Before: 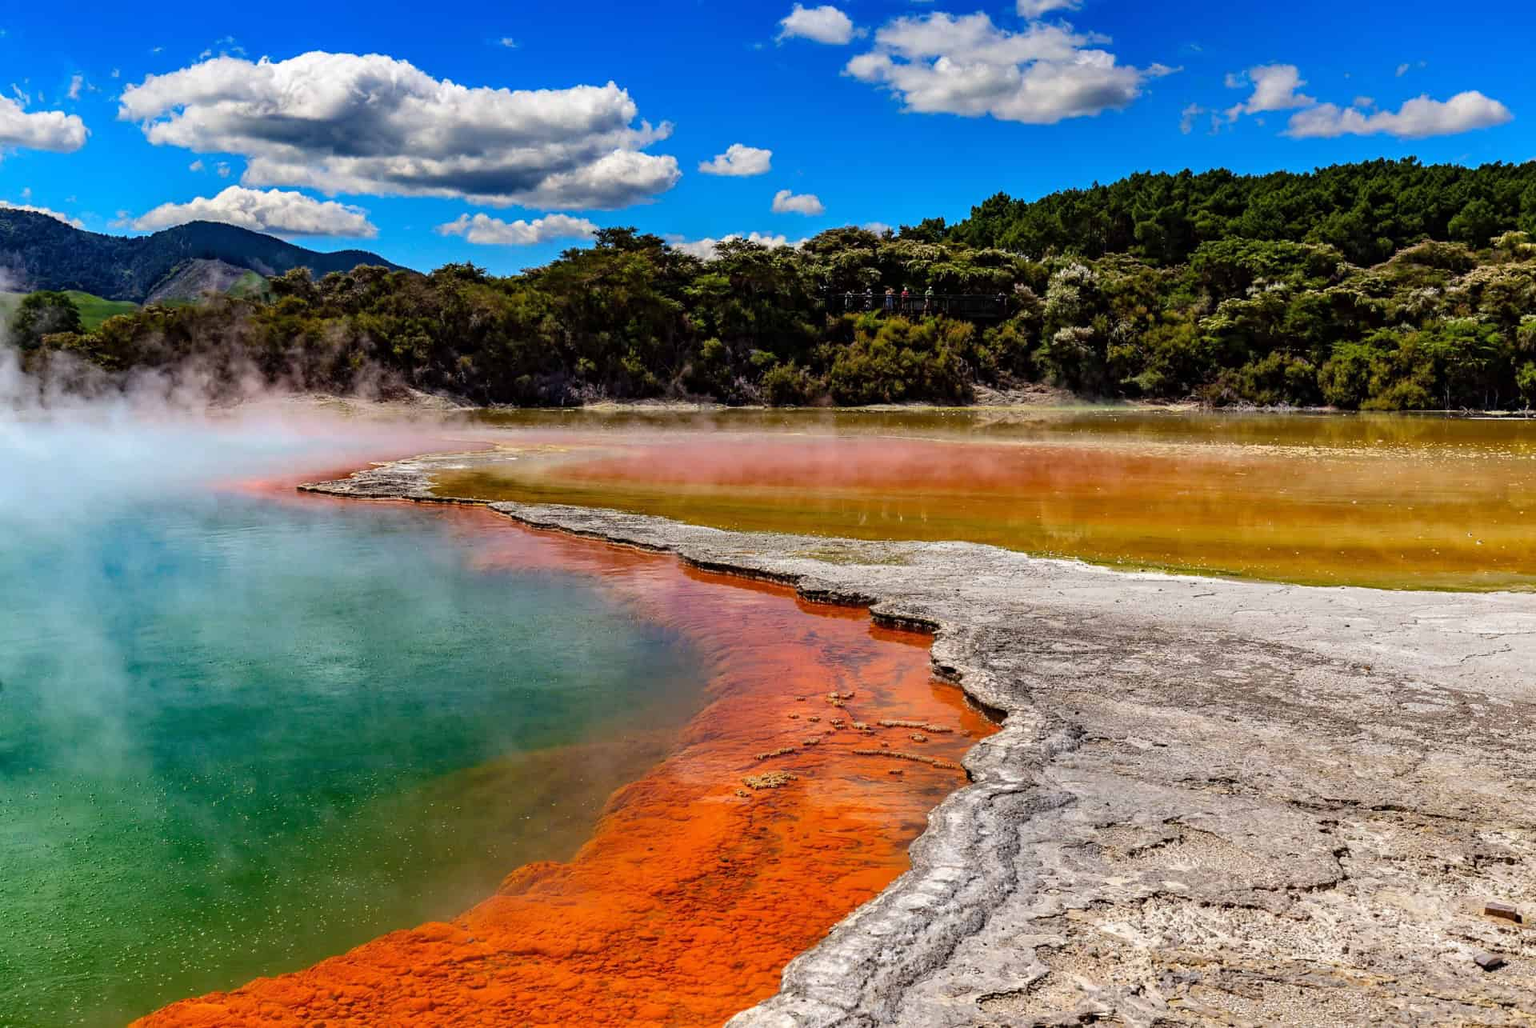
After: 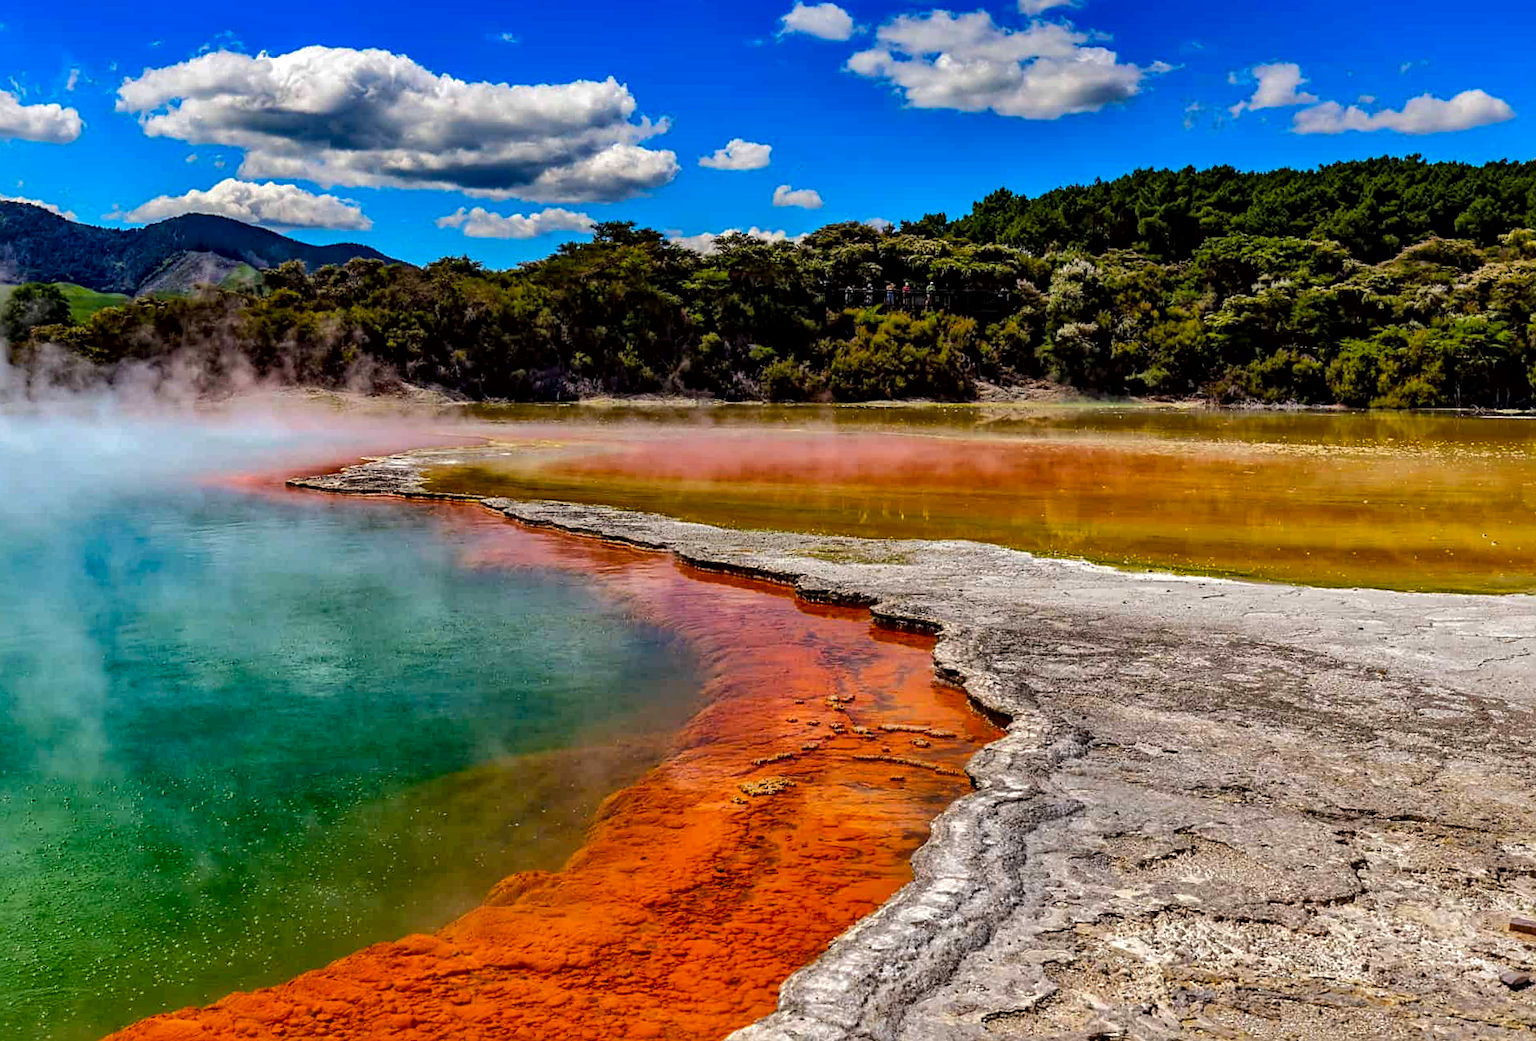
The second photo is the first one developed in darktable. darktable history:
sharpen: amount 0.2
local contrast: mode bilateral grid, contrast 20, coarseness 50, detail 159%, midtone range 0.2
crop: top 0.05%, bottom 0.098%
rotate and perspective: rotation 0.226°, lens shift (vertical) -0.042, crop left 0.023, crop right 0.982, crop top 0.006, crop bottom 0.994
rgb curve: curves: ch0 [(0, 0) (0.175, 0.154) (0.785, 0.663) (1, 1)]
color balance rgb: perceptual saturation grading › global saturation 20%, global vibrance 20%
